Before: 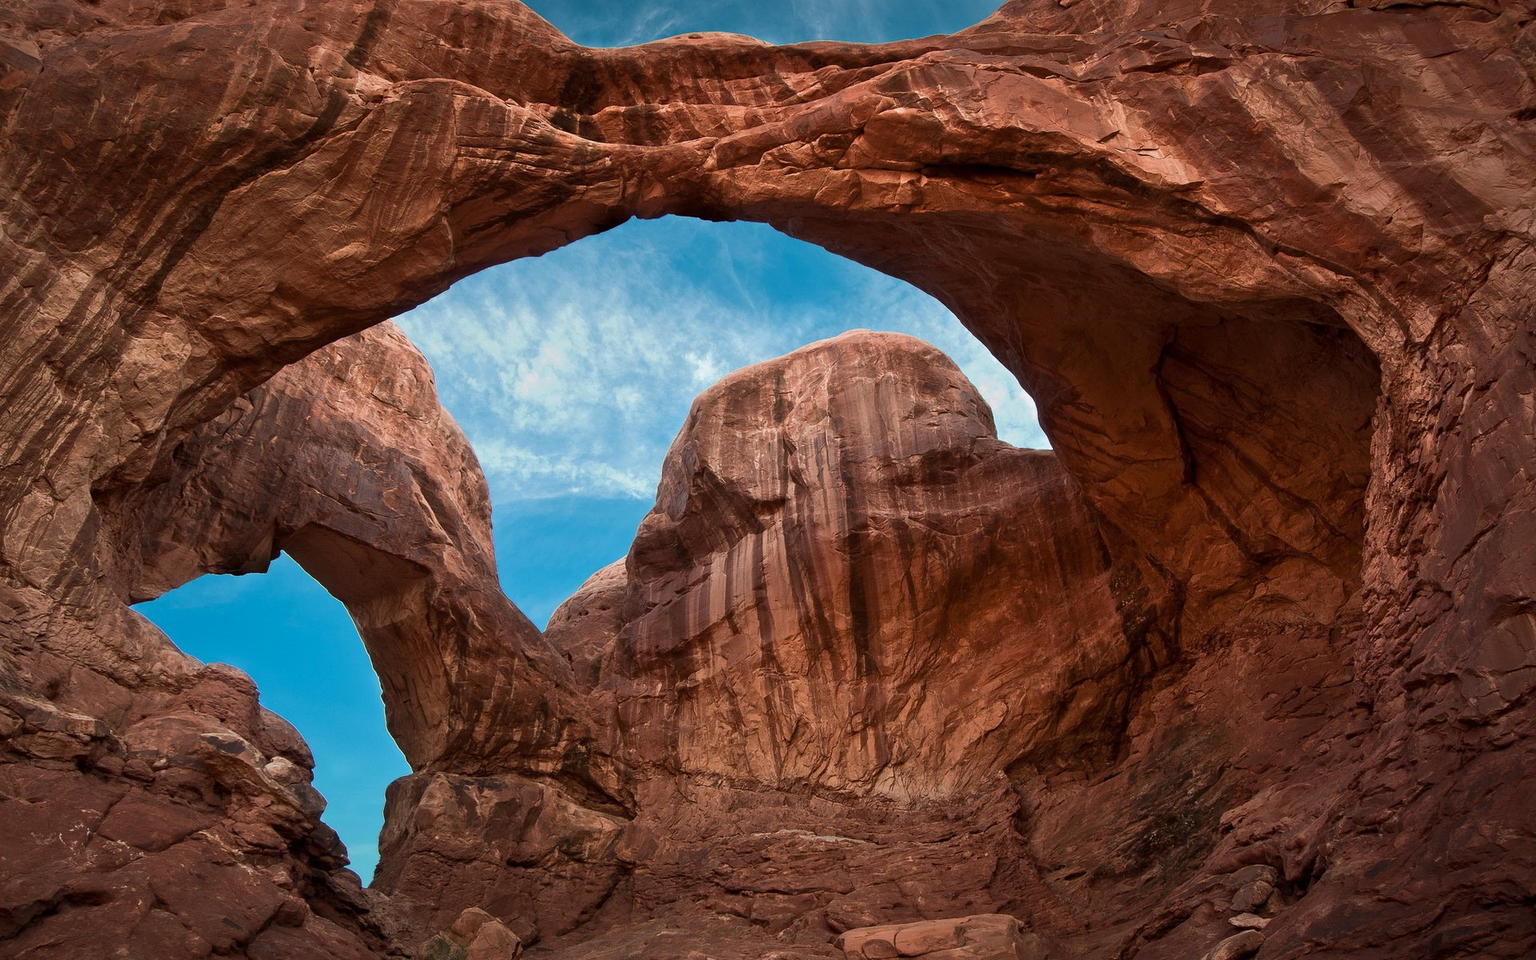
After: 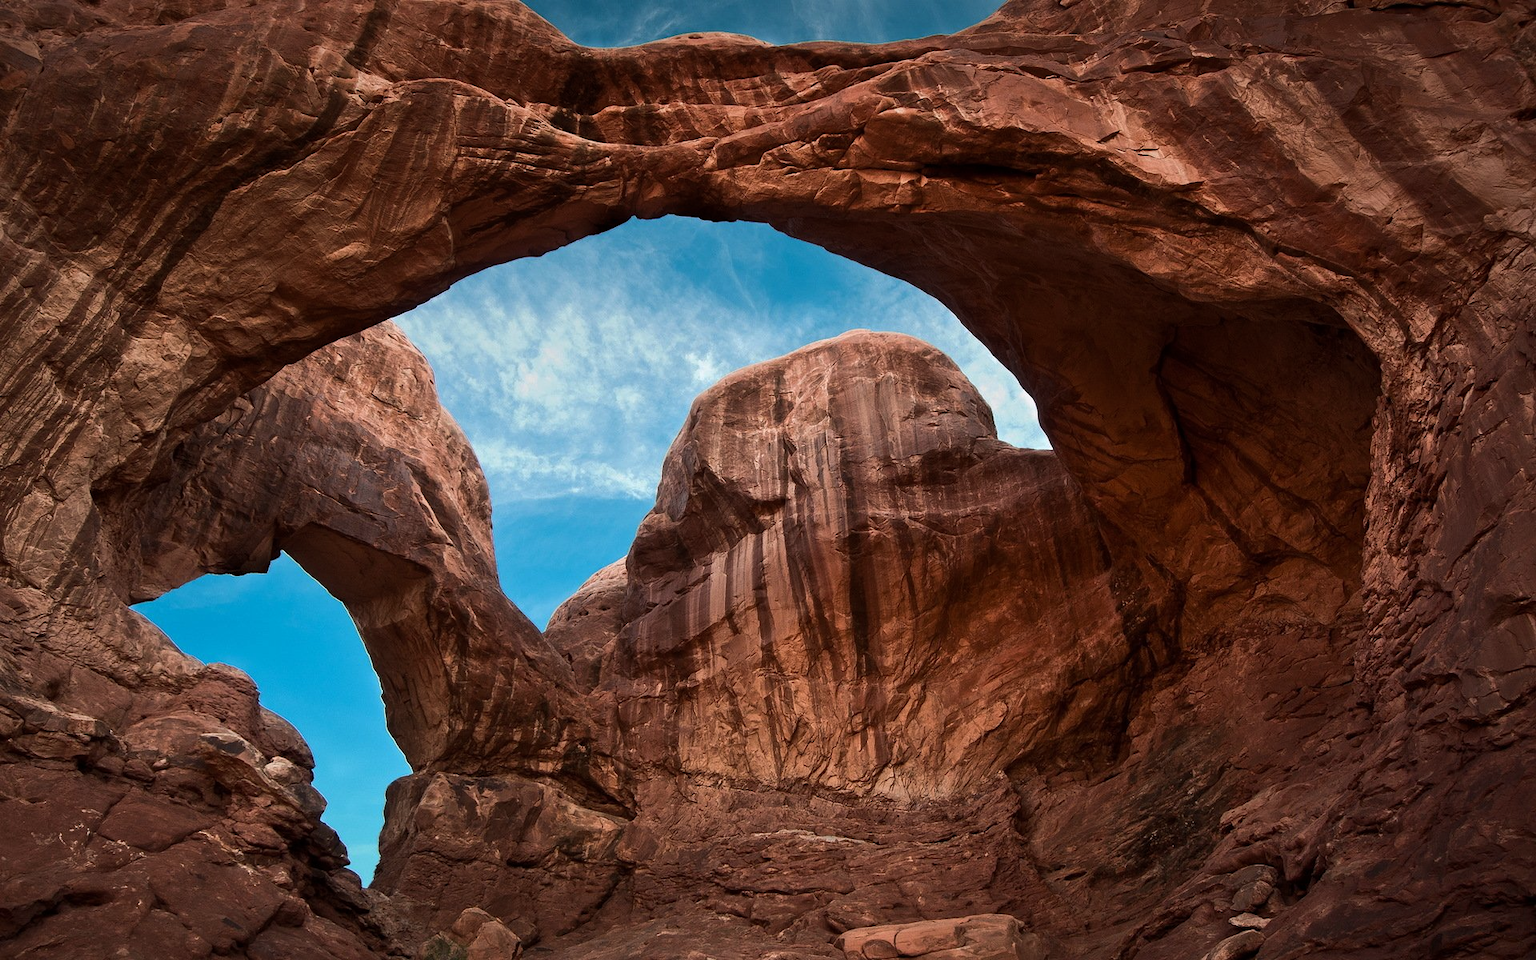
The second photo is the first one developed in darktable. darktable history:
graduated density: on, module defaults
tone equalizer: -8 EV -0.417 EV, -7 EV -0.389 EV, -6 EV -0.333 EV, -5 EV -0.222 EV, -3 EV 0.222 EV, -2 EV 0.333 EV, -1 EV 0.389 EV, +0 EV 0.417 EV, edges refinement/feathering 500, mask exposure compensation -1.57 EV, preserve details no
